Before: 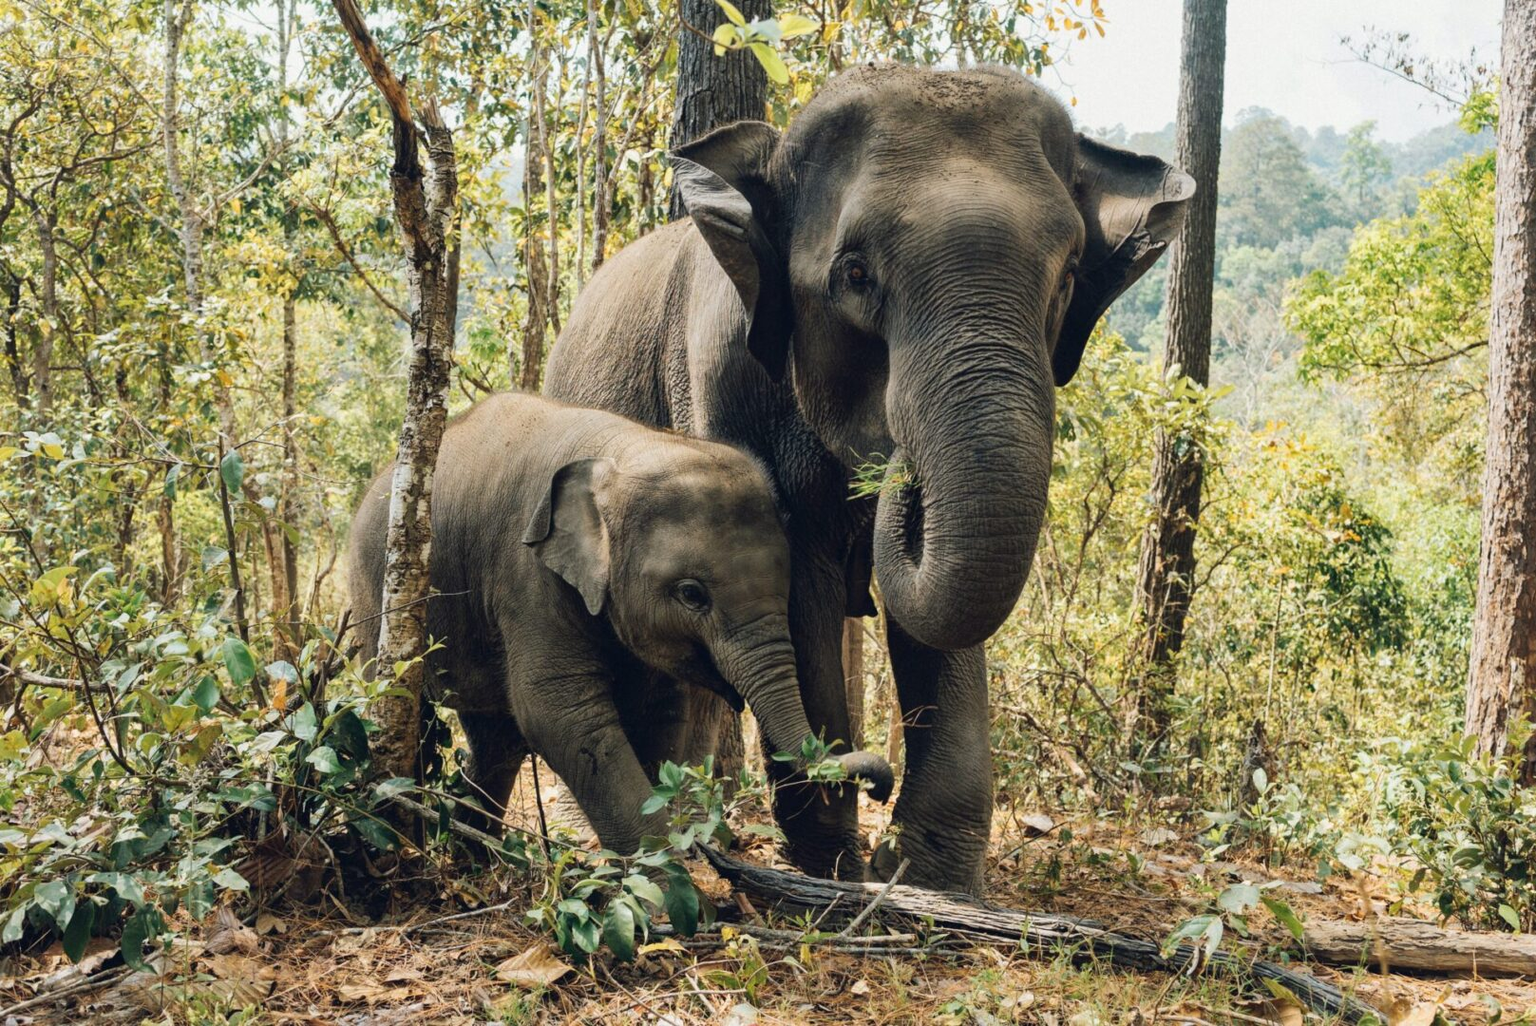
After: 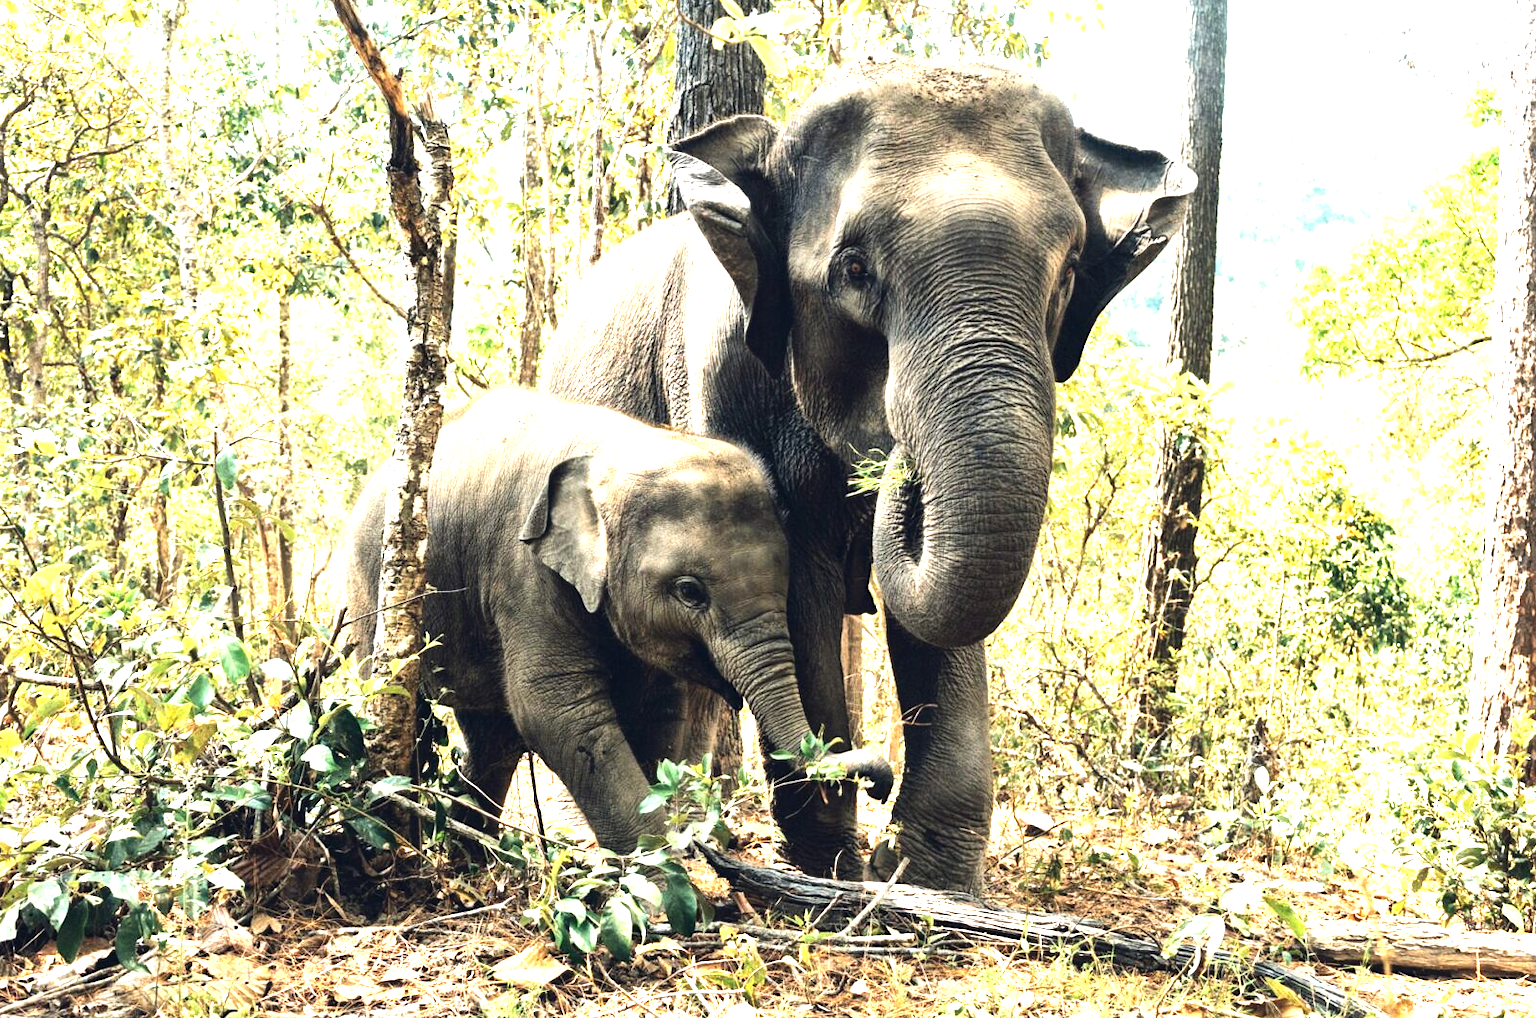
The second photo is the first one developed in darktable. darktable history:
crop: left 0.434%, top 0.713%, right 0.193%, bottom 0.648%
tone equalizer: -8 EV -0.736 EV, -7 EV -0.703 EV, -6 EV -0.613 EV, -5 EV -0.384 EV, -3 EV 0.377 EV, -2 EV 0.6 EV, -1 EV 0.677 EV, +0 EV 0.737 EV, edges refinement/feathering 500, mask exposure compensation -1.57 EV, preserve details no
exposure: black level correction 0, exposure 1.2 EV, compensate highlight preservation false
